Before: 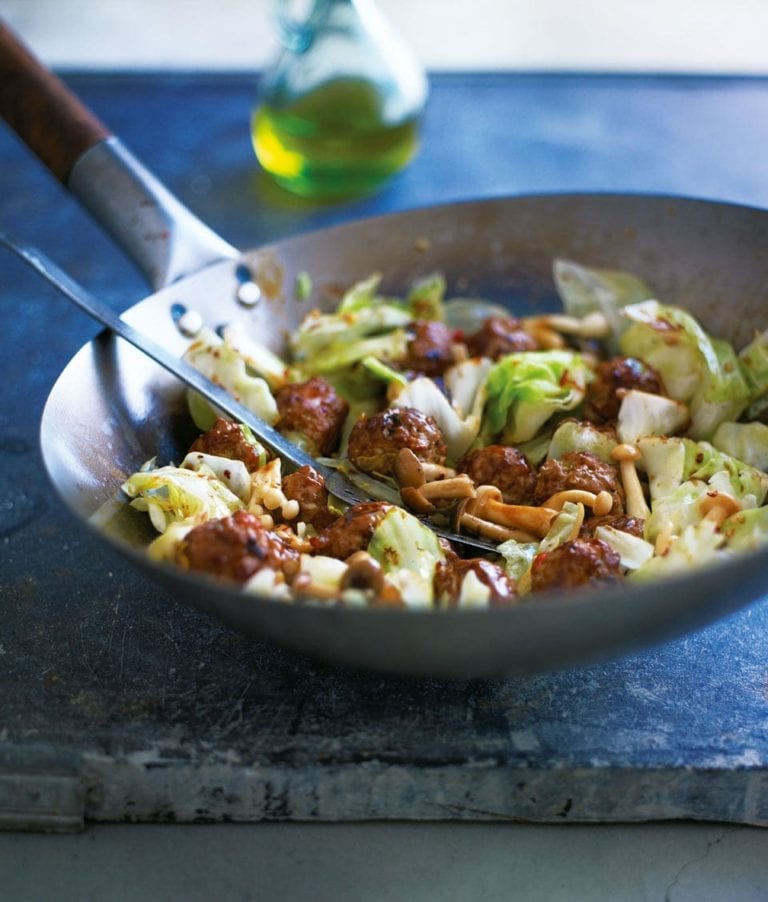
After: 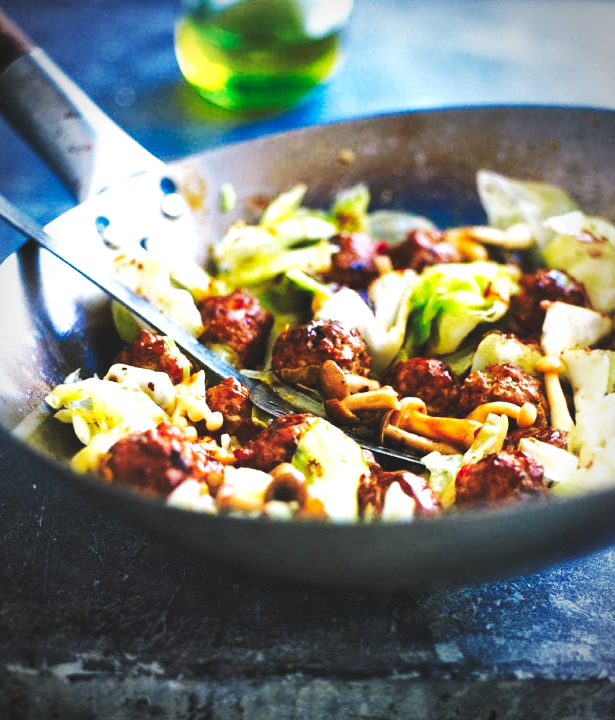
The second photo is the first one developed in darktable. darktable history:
levels: mode automatic, levels [0, 0.394, 0.787]
base curve: curves: ch0 [(0, 0) (0.007, 0.004) (0.027, 0.03) (0.046, 0.07) (0.207, 0.54) (0.442, 0.872) (0.673, 0.972) (1, 1)], preserve colors none
crop and rotate: left 9.962%, top 9.854%, right 9.87%, bottom 10.272%
local contrast: mode bilateral grid, contrast 26, coarseness 59, detail 150%, midtone range 0.2
tone curve: curves: ch0 [(0, 0.142) (0.384, 0.314) (0.752, 0.711) (0.991, 0.95)]; ch1 [(0.006, 0.129) (0.346, 0.384) (1, 1)]; ch2 [(0.003, 0.057) (0.261, 0.248) (1, 1)], preserve colors none
vignetting: automatic ratio true
